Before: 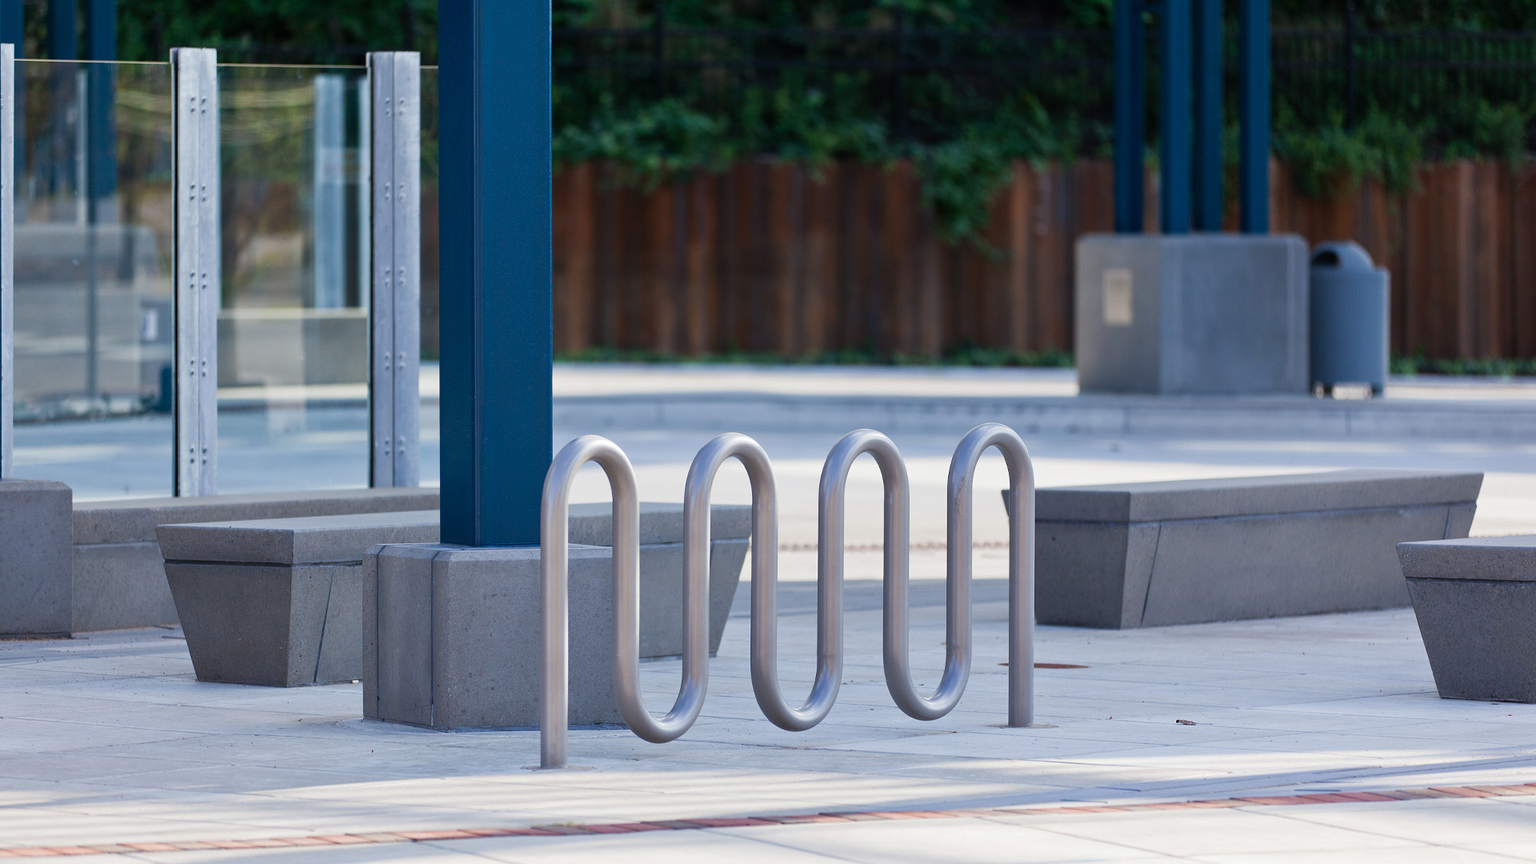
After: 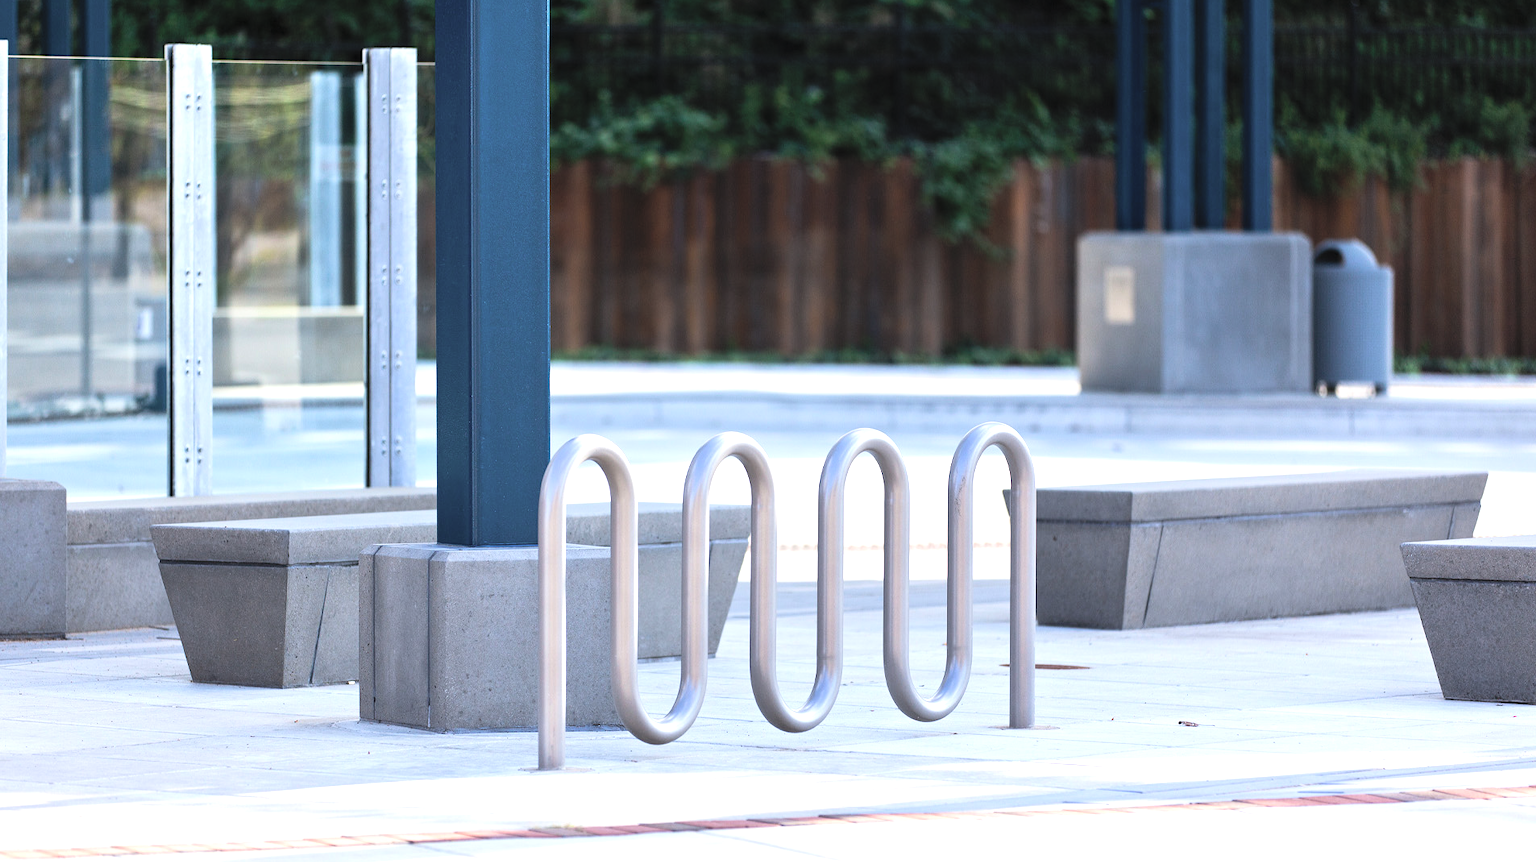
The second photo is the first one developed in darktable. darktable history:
tone equalizer: -8 EV -1.08 EV, -7 EV -1.01 EV, -6 EV -0.867 EV, -5 EV -0.578 EV, -3 EV 0.578 EV, -2 EV 0.867 EV, -1 EV 1.01 EV, +0 EV 1.08 EV, edges refinement/feathering 500, mask exposure compensation -1.57 EV, preserve details no
crop: left 0.434%, top 0.485%, right 0.244%, bottom 0.386%
contrast brightness saturation: brightness 0.28
